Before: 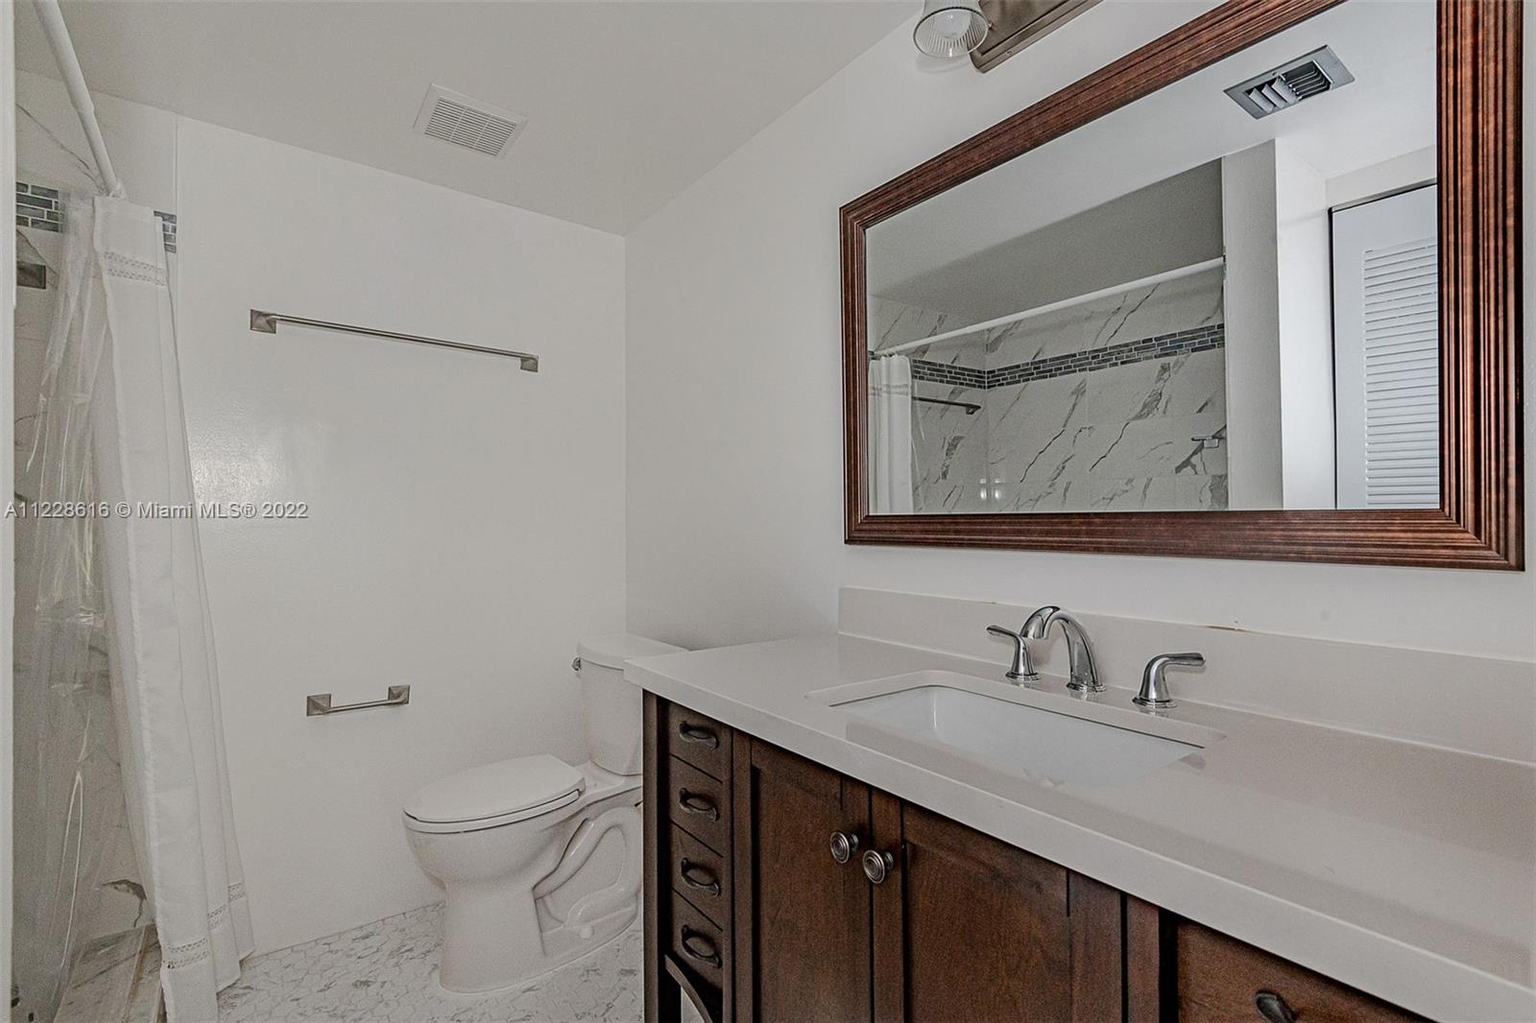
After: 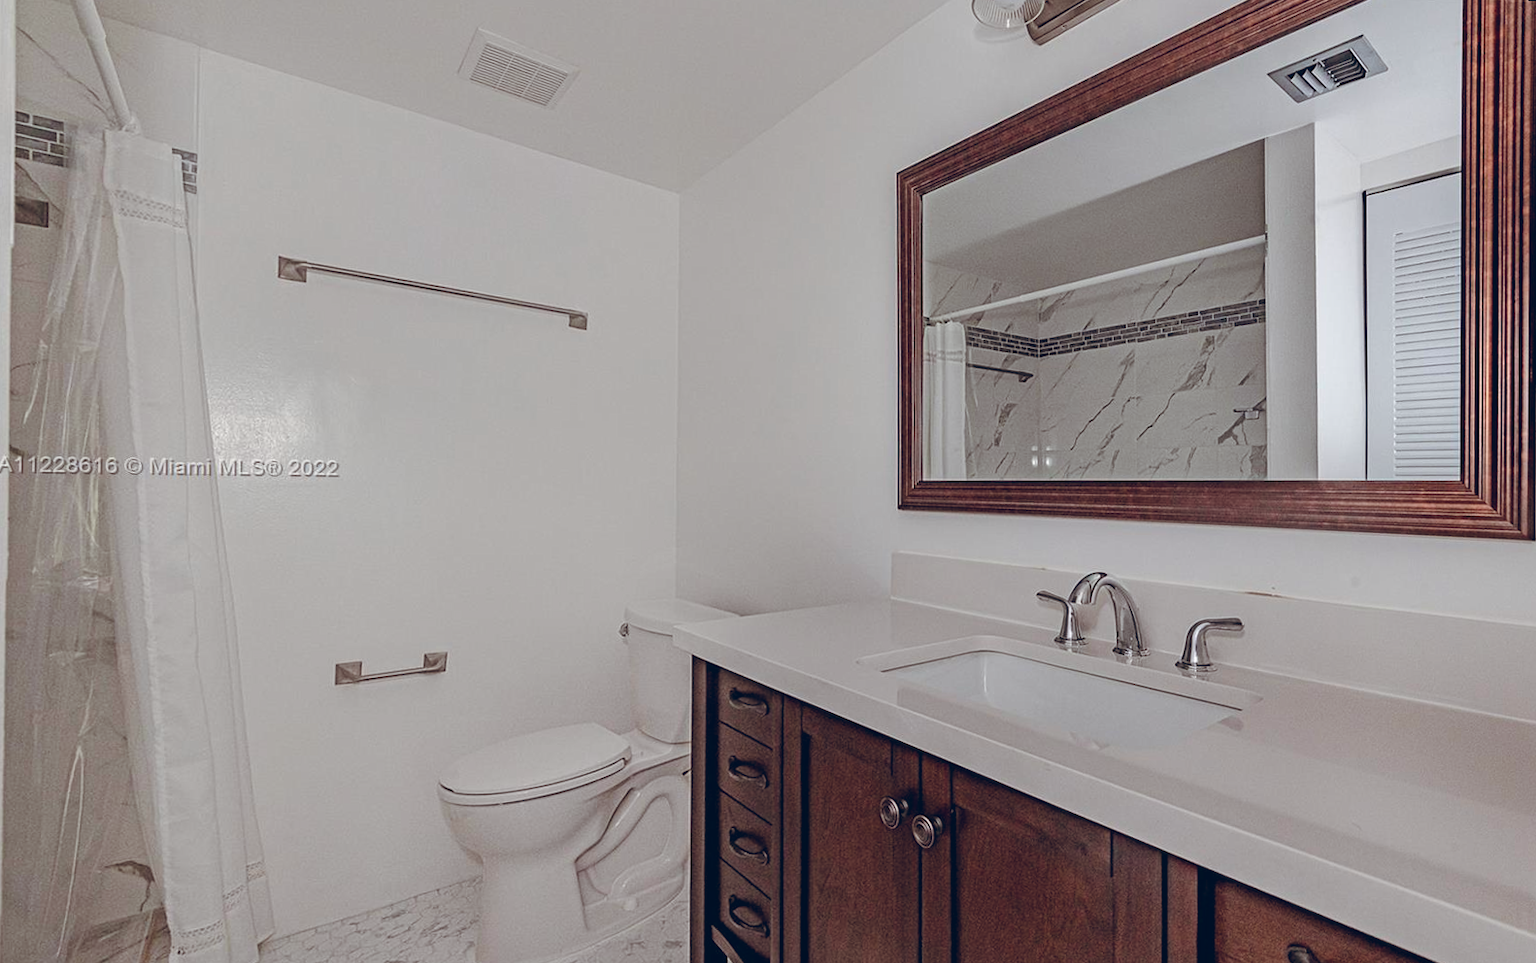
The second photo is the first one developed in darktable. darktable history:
color balance rgb: shadows lift › chroma 9.92%, shadows lift › hue 45.12°, power › luminance 3.26%, power › hue 231.93°, global offset › luminance 0.4%, global offset › chroma 0.21%, global offset › hue 255.02°
rotate and perspective: rotation 0.679°, lens shift (horizontal) 0.136, crop left 0.009, crop right 0.991, crop top 0.078, crop bottom 0.95
